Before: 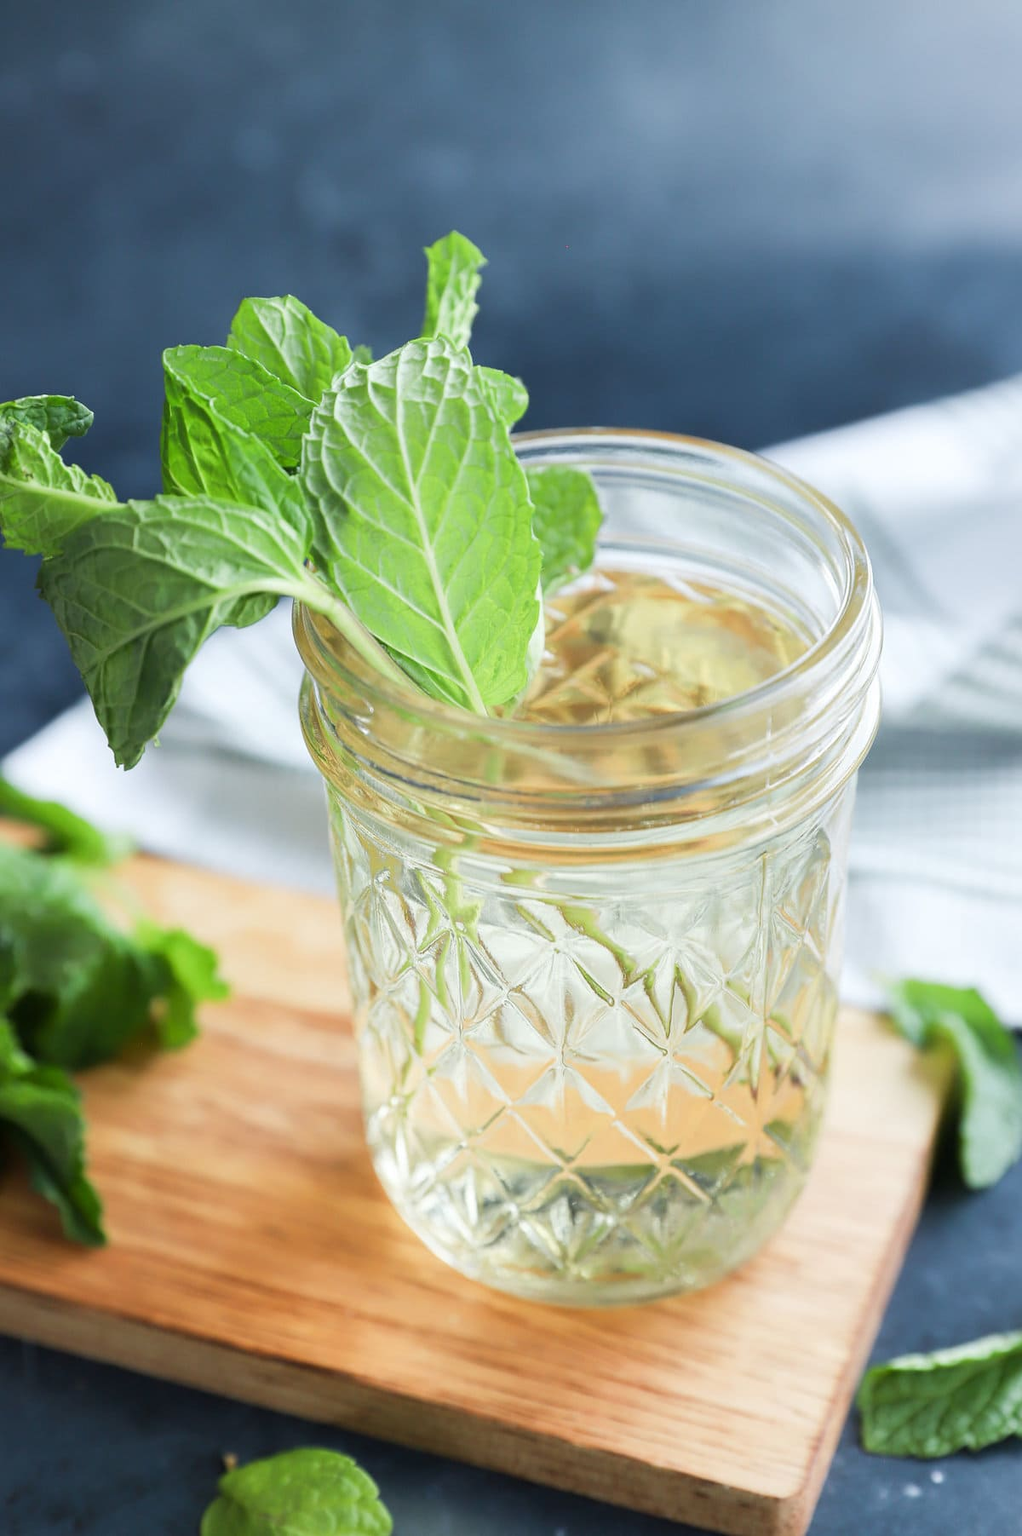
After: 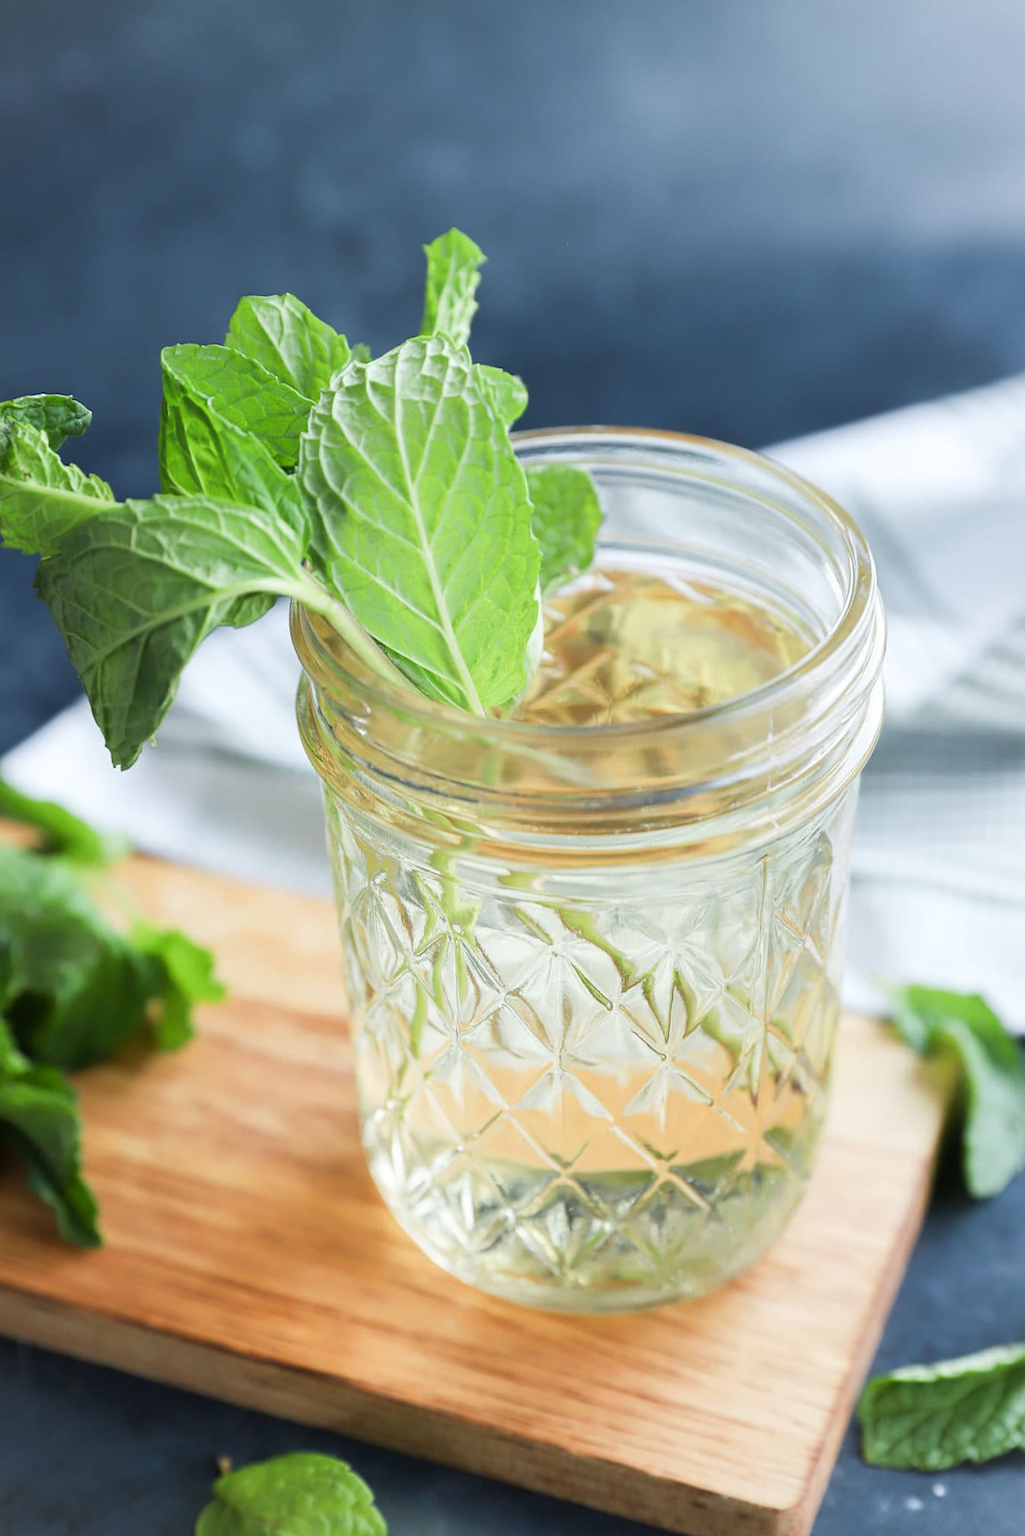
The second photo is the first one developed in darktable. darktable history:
rotate and perspective: rotation 0.192°, lens shift (horizontal) -0.015, crop left 0.005, crop right 0.996, crop top 0.006, crop bottom 0.99
vignetting: fall-off start 100%, brightness 0.05, saturation 0
